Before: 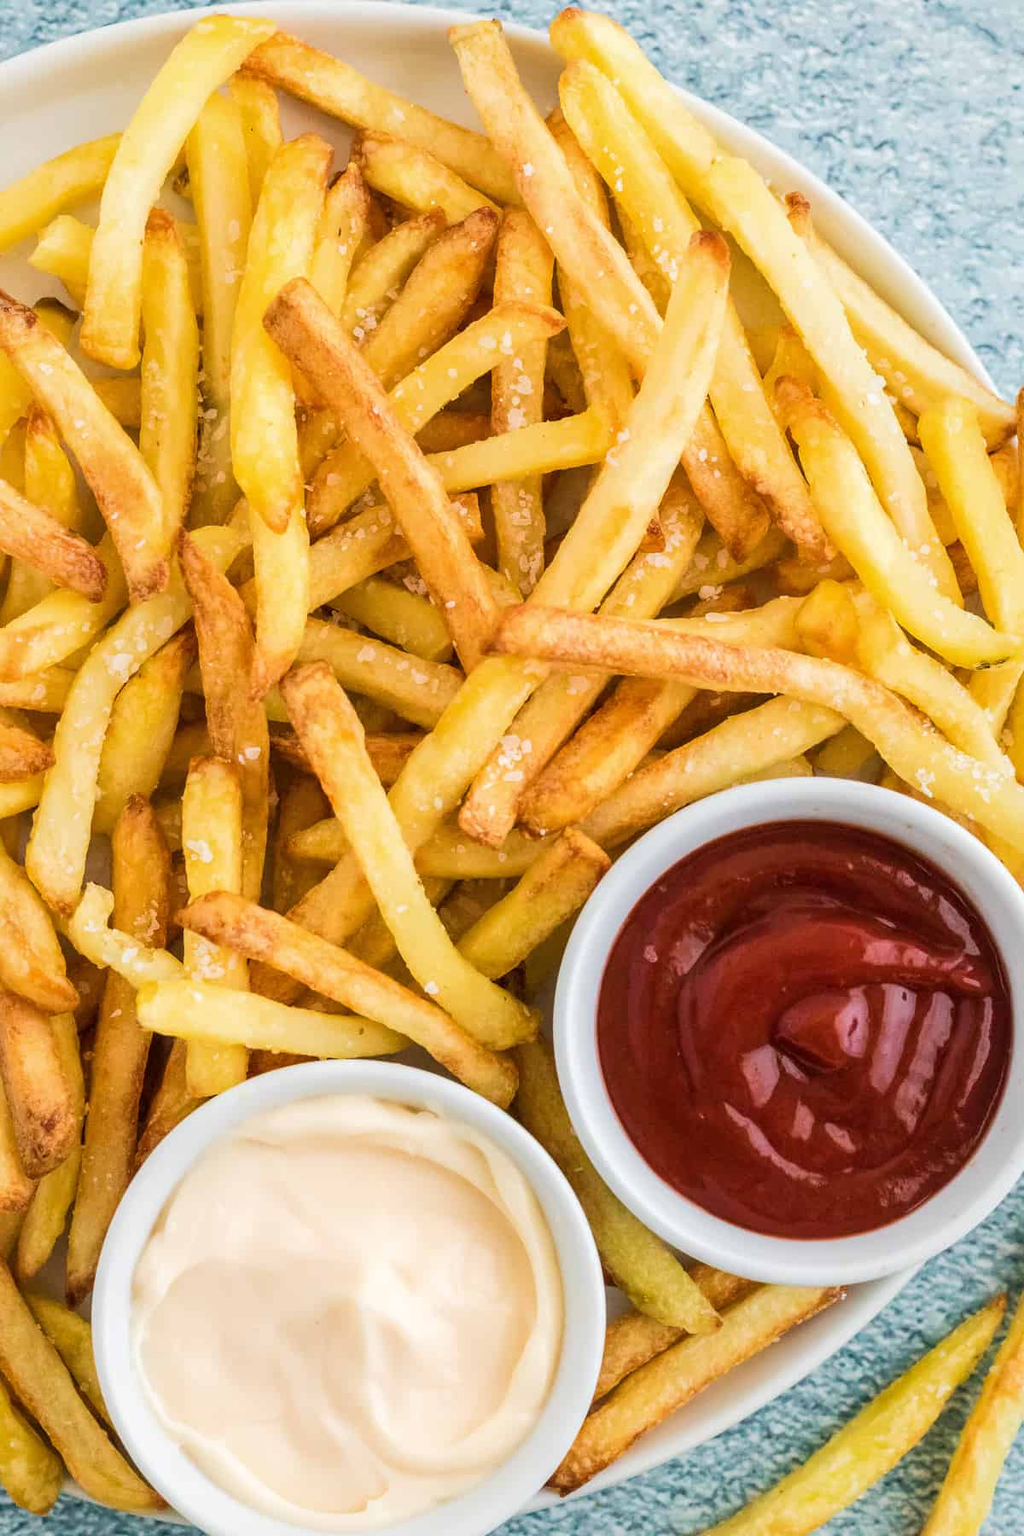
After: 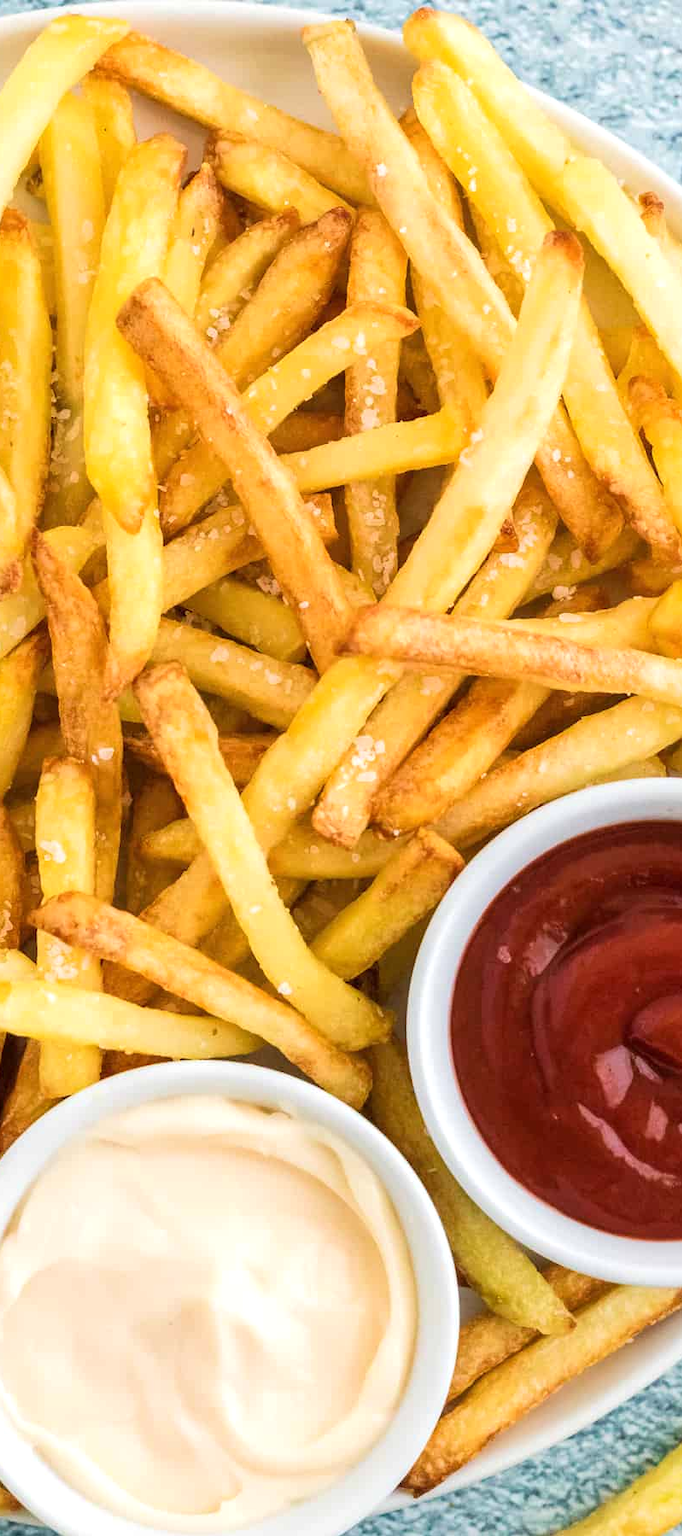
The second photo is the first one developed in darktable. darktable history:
crop and rotate: left 14.41%, right 18.971%
exposure: exposure 0.202 EV, compensate highlight preservation false
